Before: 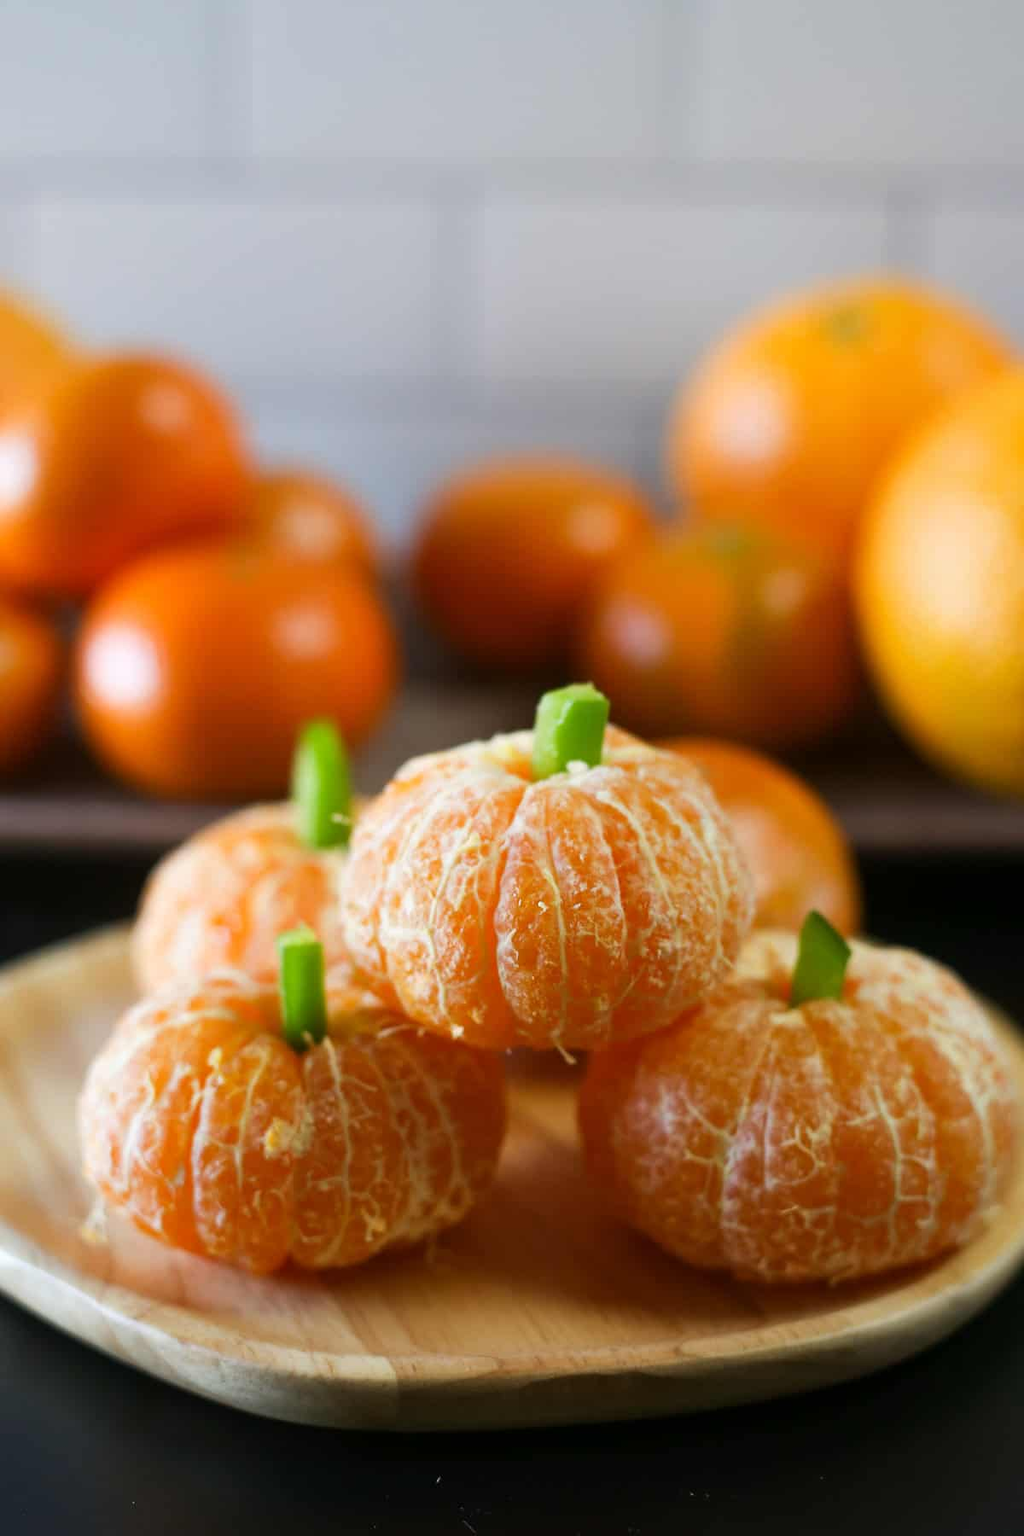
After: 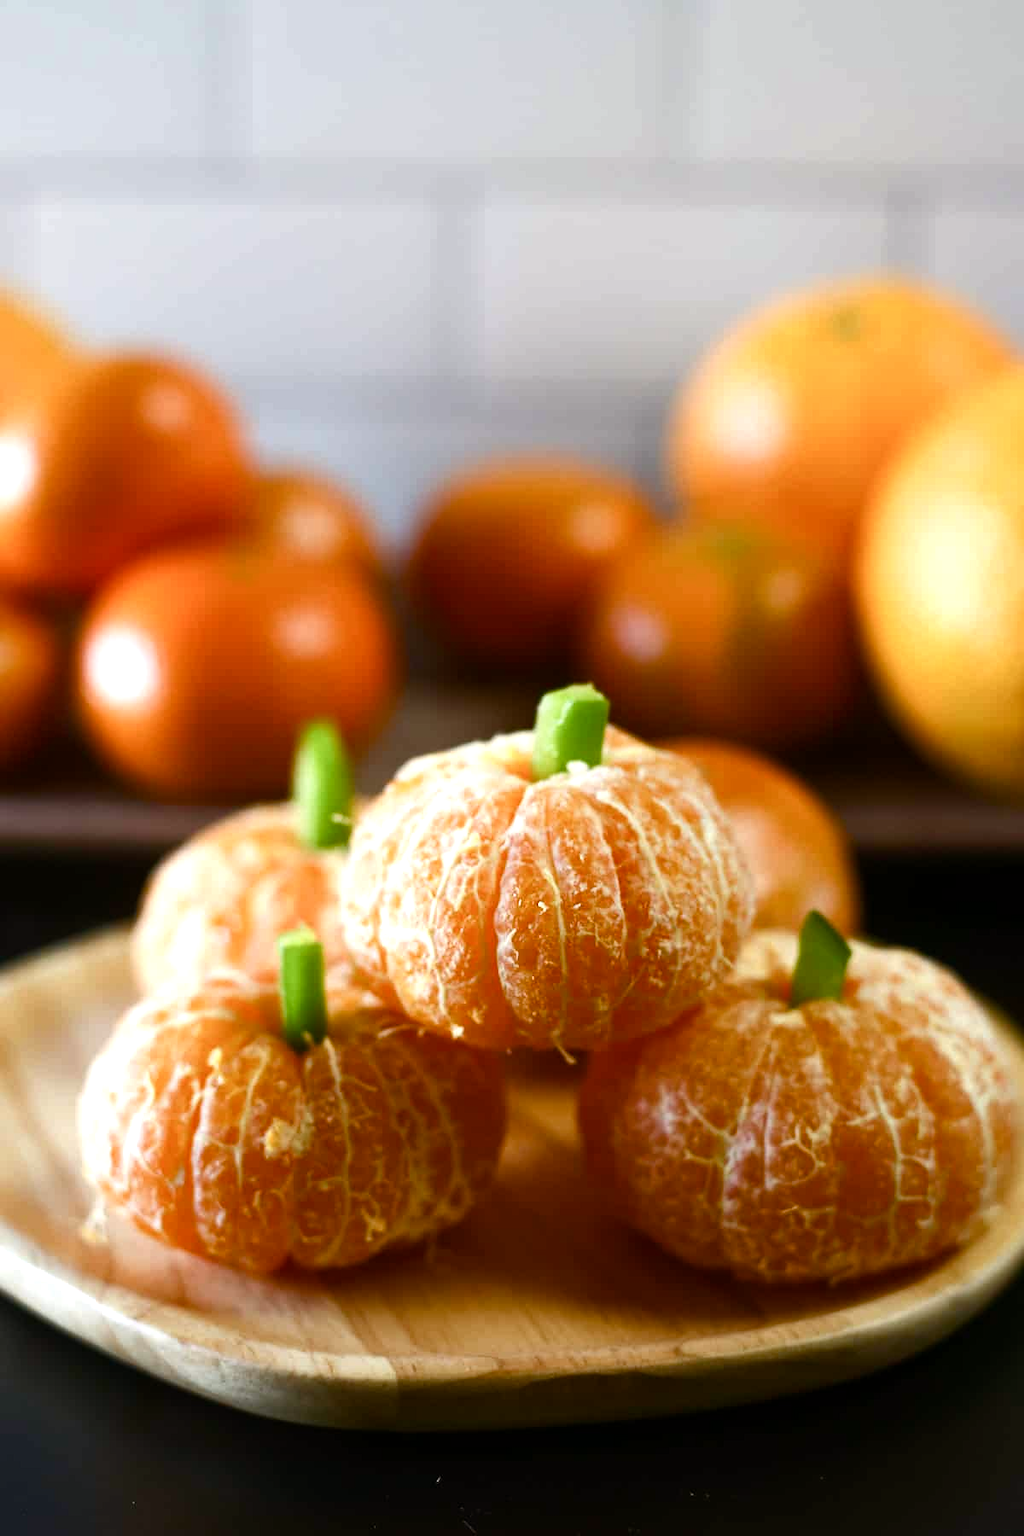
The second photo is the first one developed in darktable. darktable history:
color balance rgb: shadows lift › hue 84.63°, power › chroma 0.682%, power › hue 60°, perceptual saturation grading › global saturation 20%, perceptual saturation grading › highlights -50.416%, perceptual saturation grading › shadows 30.44%, perceptual brilliance grading › global brilliance 14.204%, perceptual brilliance grading › shadows -35.28%, global vibrance 20%
